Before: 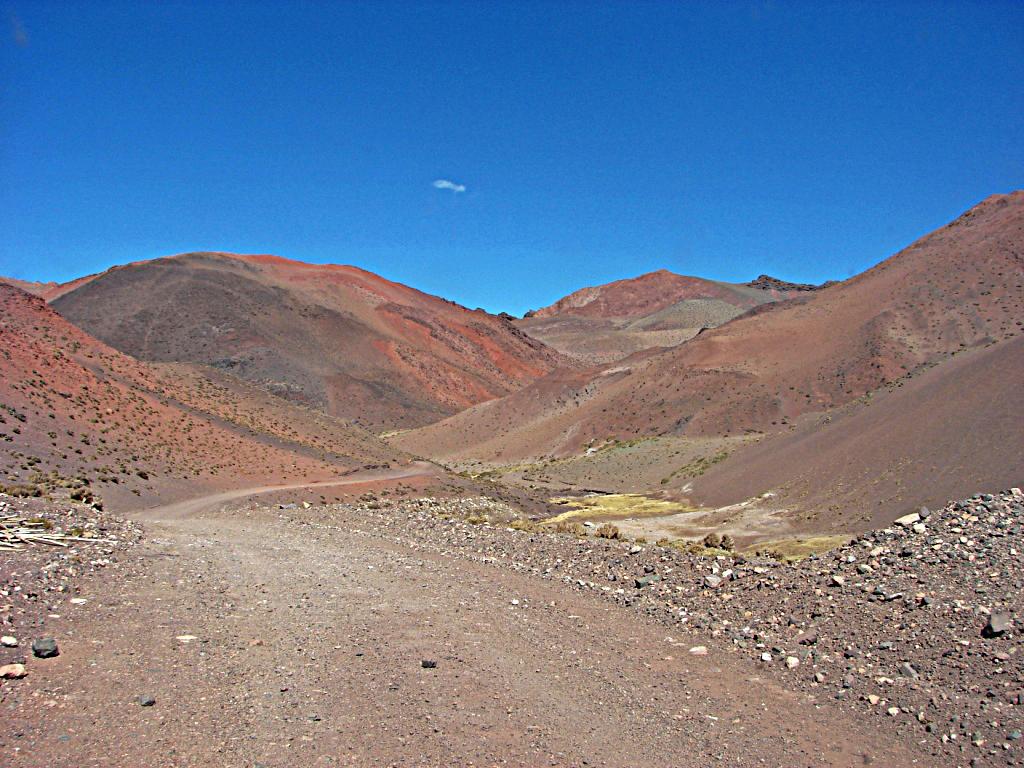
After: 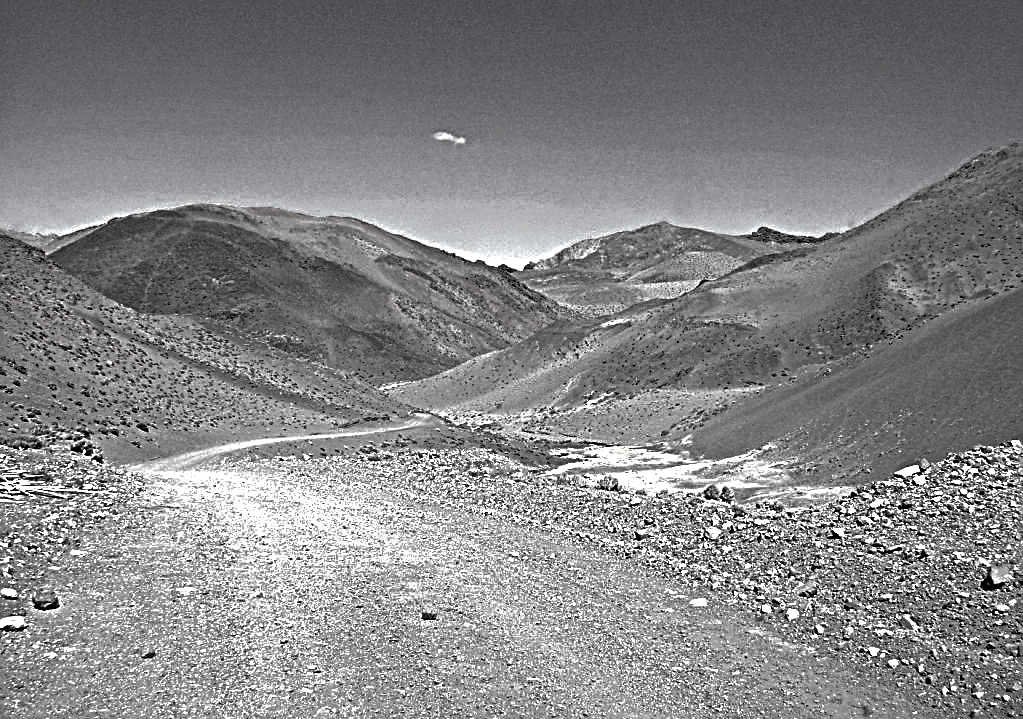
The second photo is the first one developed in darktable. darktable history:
sharpen: on, module defaults
crop and rotate: top 6.363%
exposure: black level correction 0, exposure 0.302 EV, compensate highlight preservation false
levels: levels [0, 0.281, 0.562]
shadows and highlights: shadows 58.46, highlights -60.06
contrast brightness saturation: contrast -0.026, brightness -0.609, saturation -0.983
